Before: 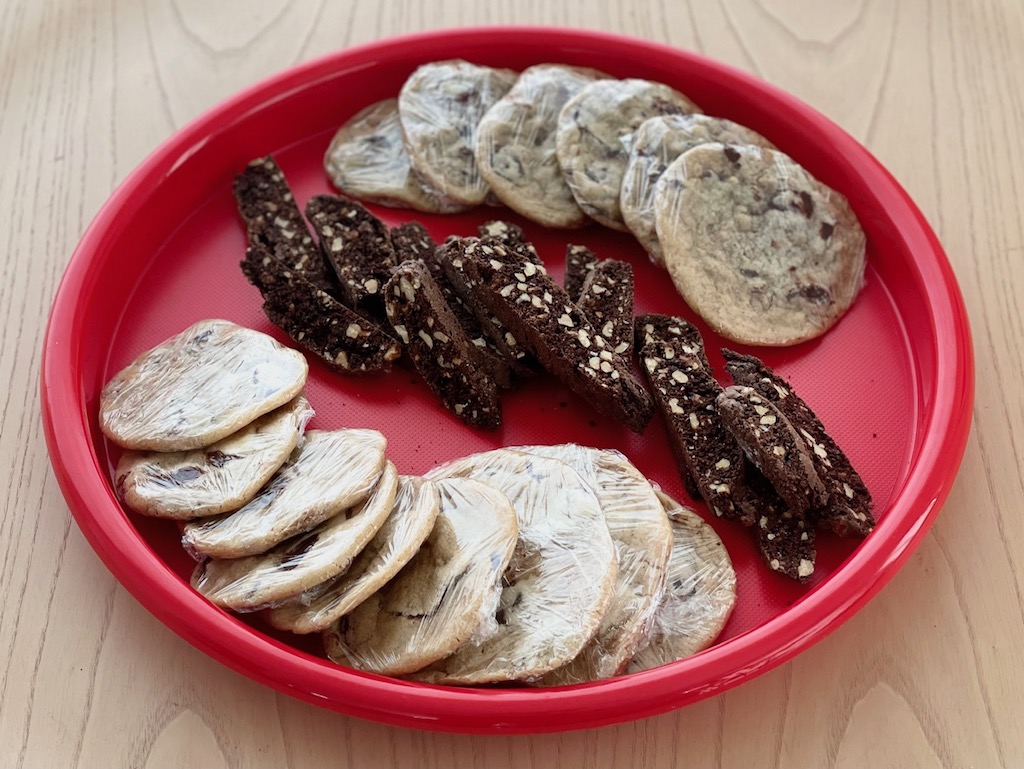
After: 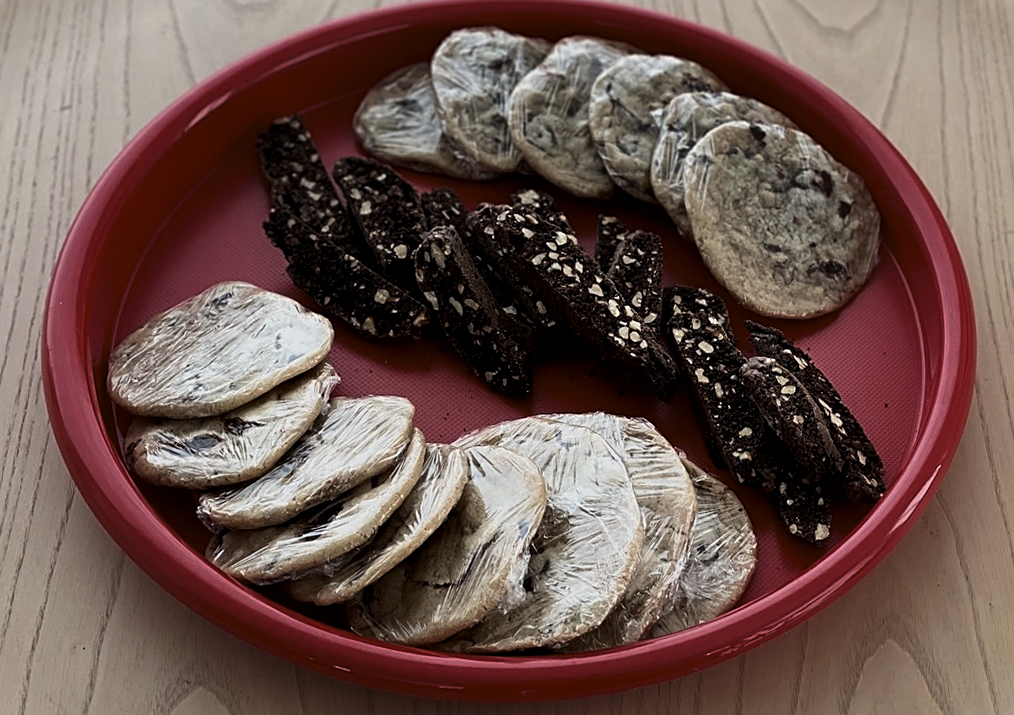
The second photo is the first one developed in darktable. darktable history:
levels: levels [0, 0.618, 1]
rotate and perspective: rotation 0.679°, lens shift (horizontal) 0.136, crop left 0.009, crop right 0.991, crop top 0.078, crop bottom 0.95
sharpen: on, module defaults
